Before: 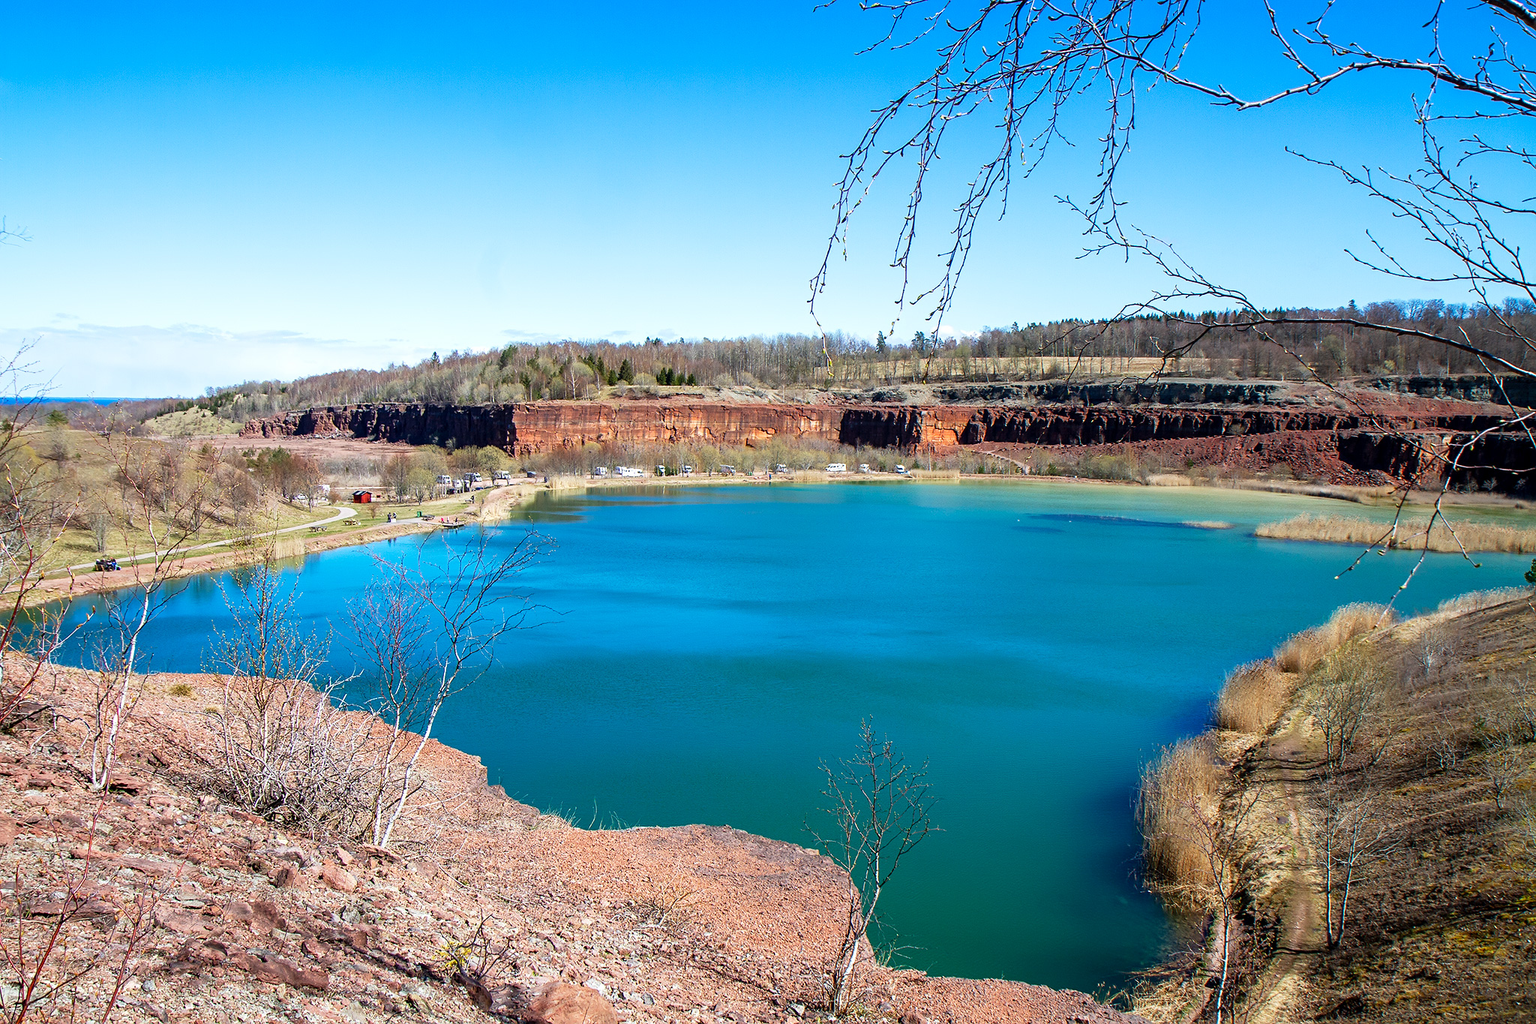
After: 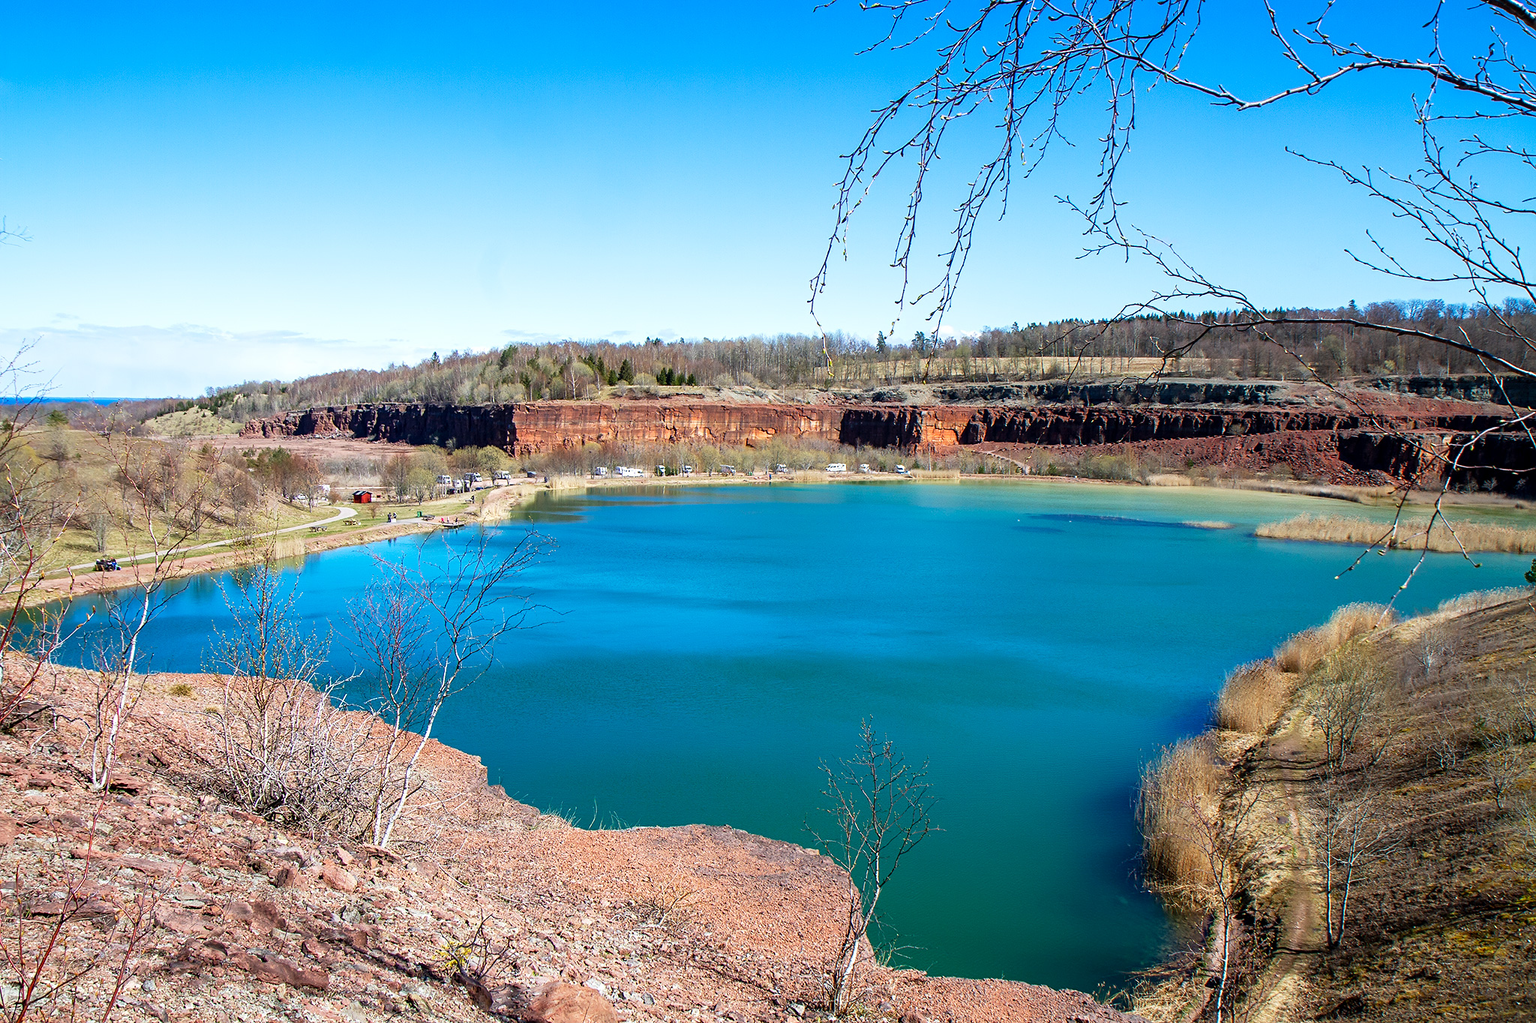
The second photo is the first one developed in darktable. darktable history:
color balance: contrast fulcrum 17.78%
